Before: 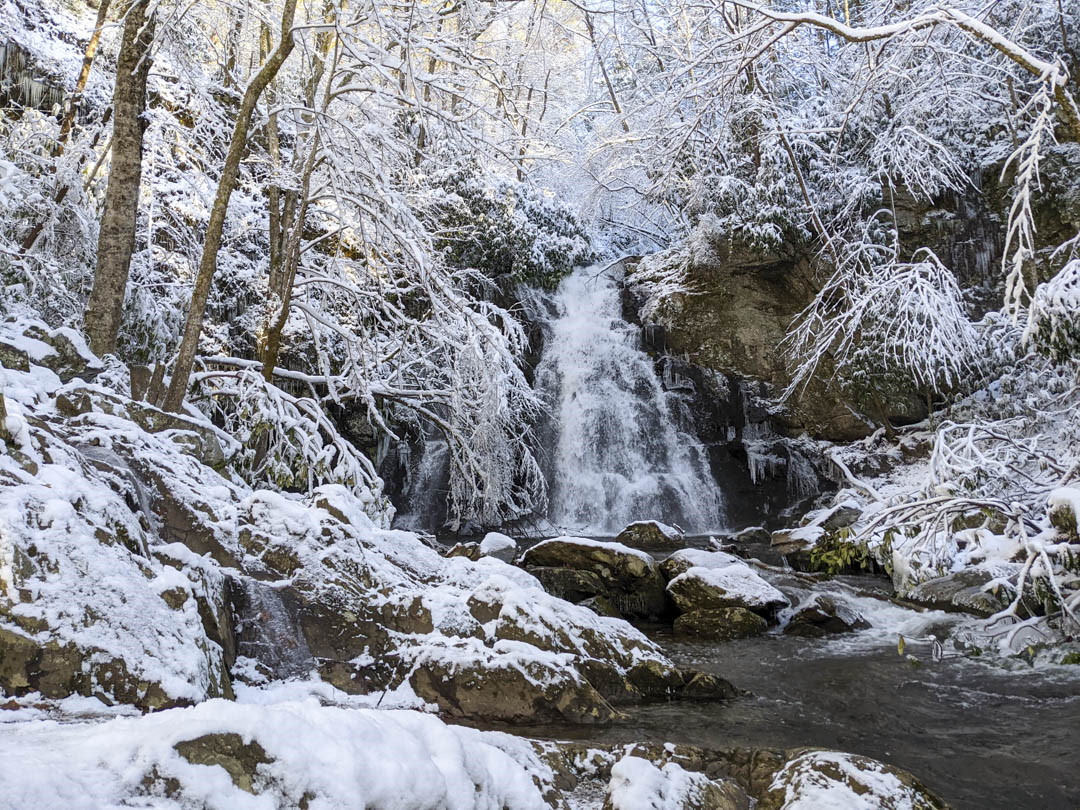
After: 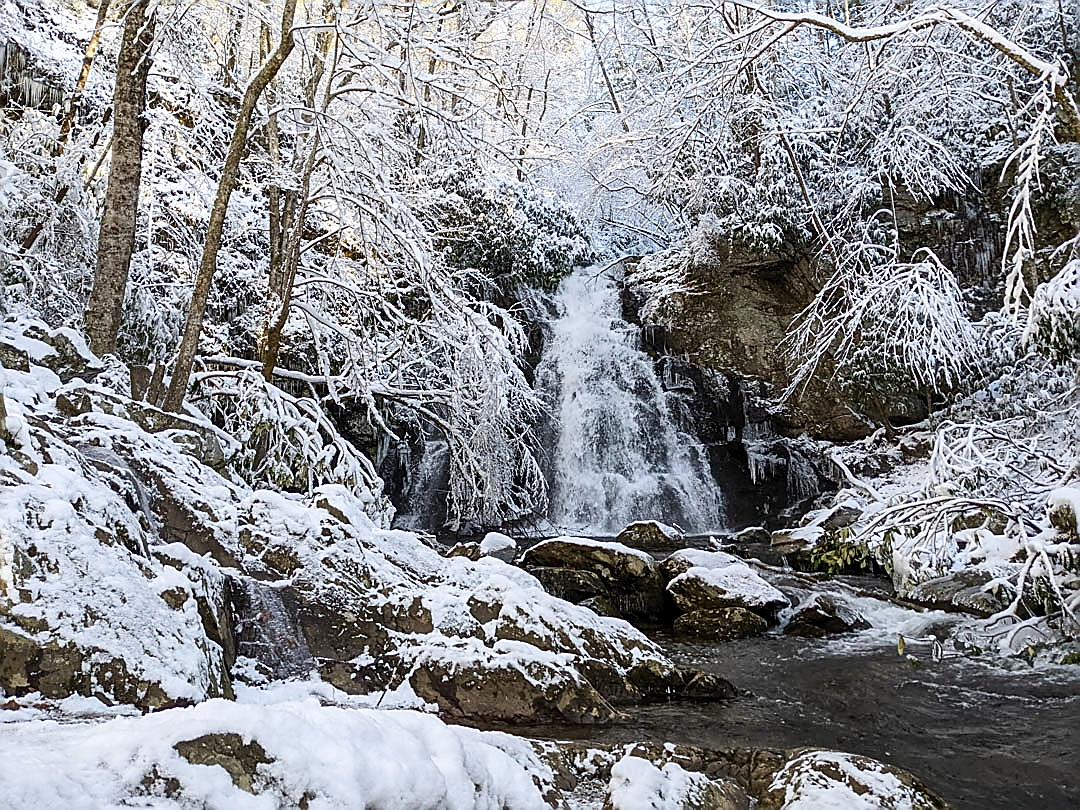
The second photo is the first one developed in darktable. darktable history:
contrast brightness saturation: contrast 0.107, saturation -0.175
sharpen: radius 1.413, amount 1.24, threshold 0.708
